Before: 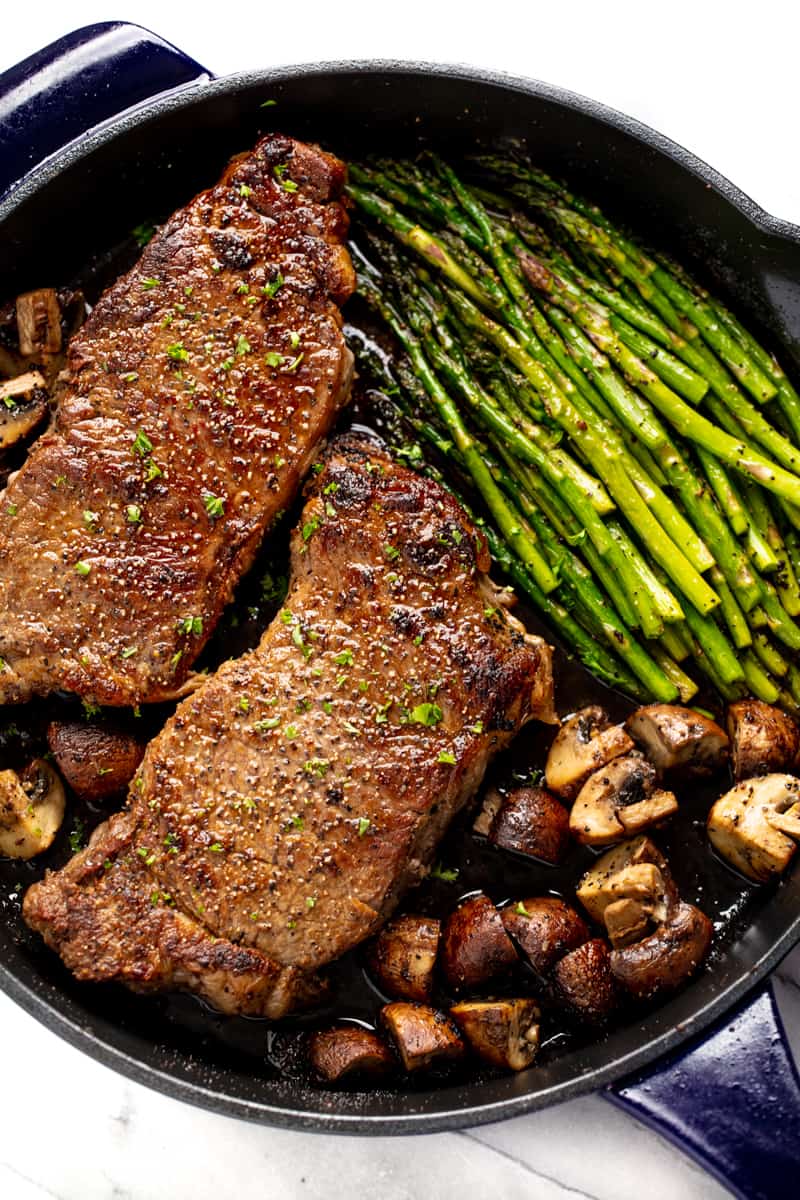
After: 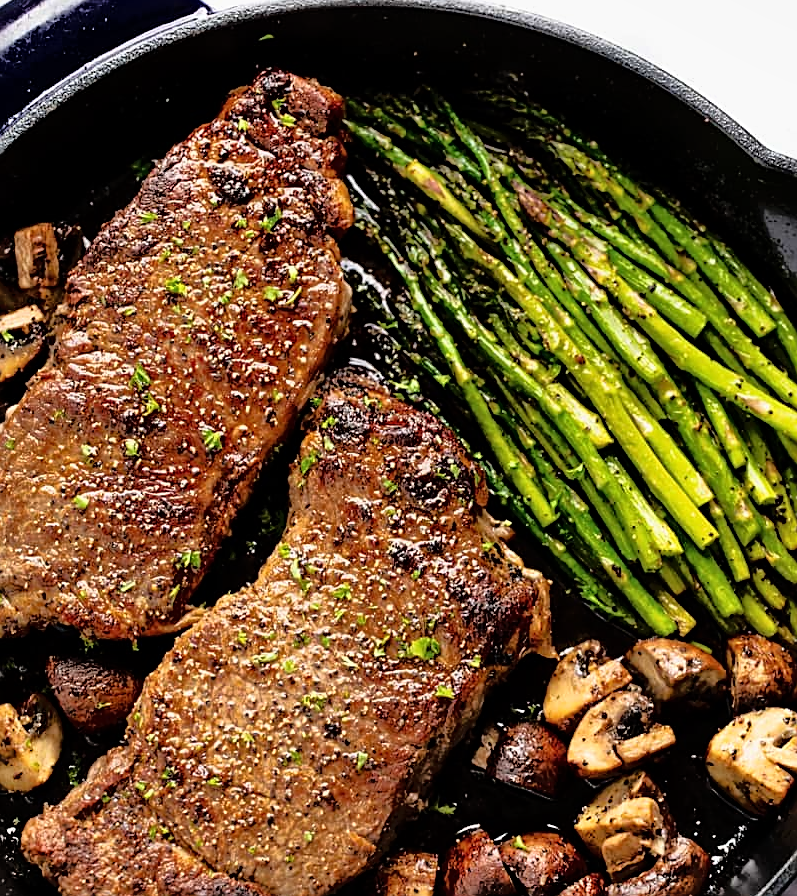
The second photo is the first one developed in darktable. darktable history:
tone equalizer: -8 EV -1.87 EV, -7 EV -1.19 EV, -6 EV -1.64 EV, edges refinement/feathering 500, mask exposure compensation -1.57 EV, preserve details no
sharpen: on, module defaults
crop: left 0.329%, top 5.539%, bottom 19.73%
shadows and highlights: shadows 48.82, highlights -42.64, soften with gaussian
